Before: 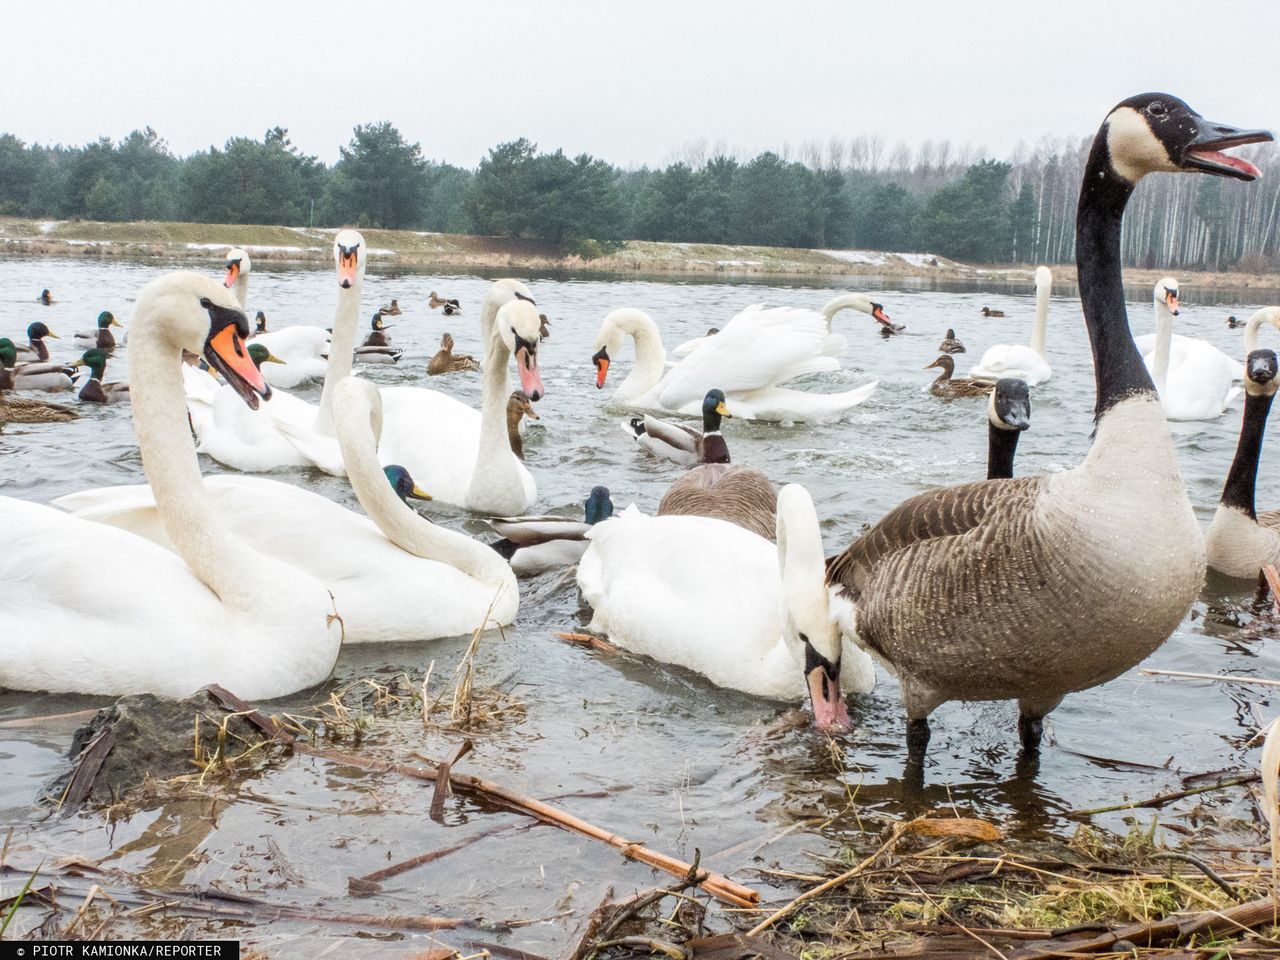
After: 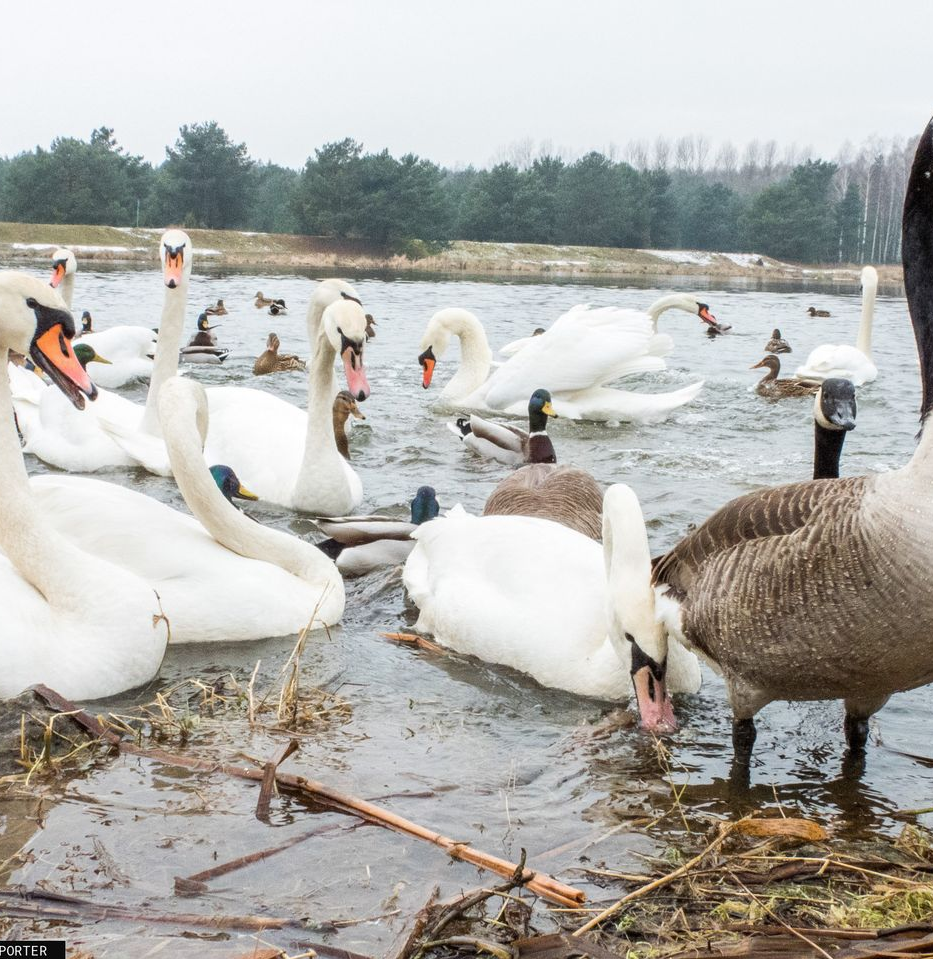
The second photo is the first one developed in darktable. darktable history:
crop: left 13.649%, top 0%, right 13.431%
